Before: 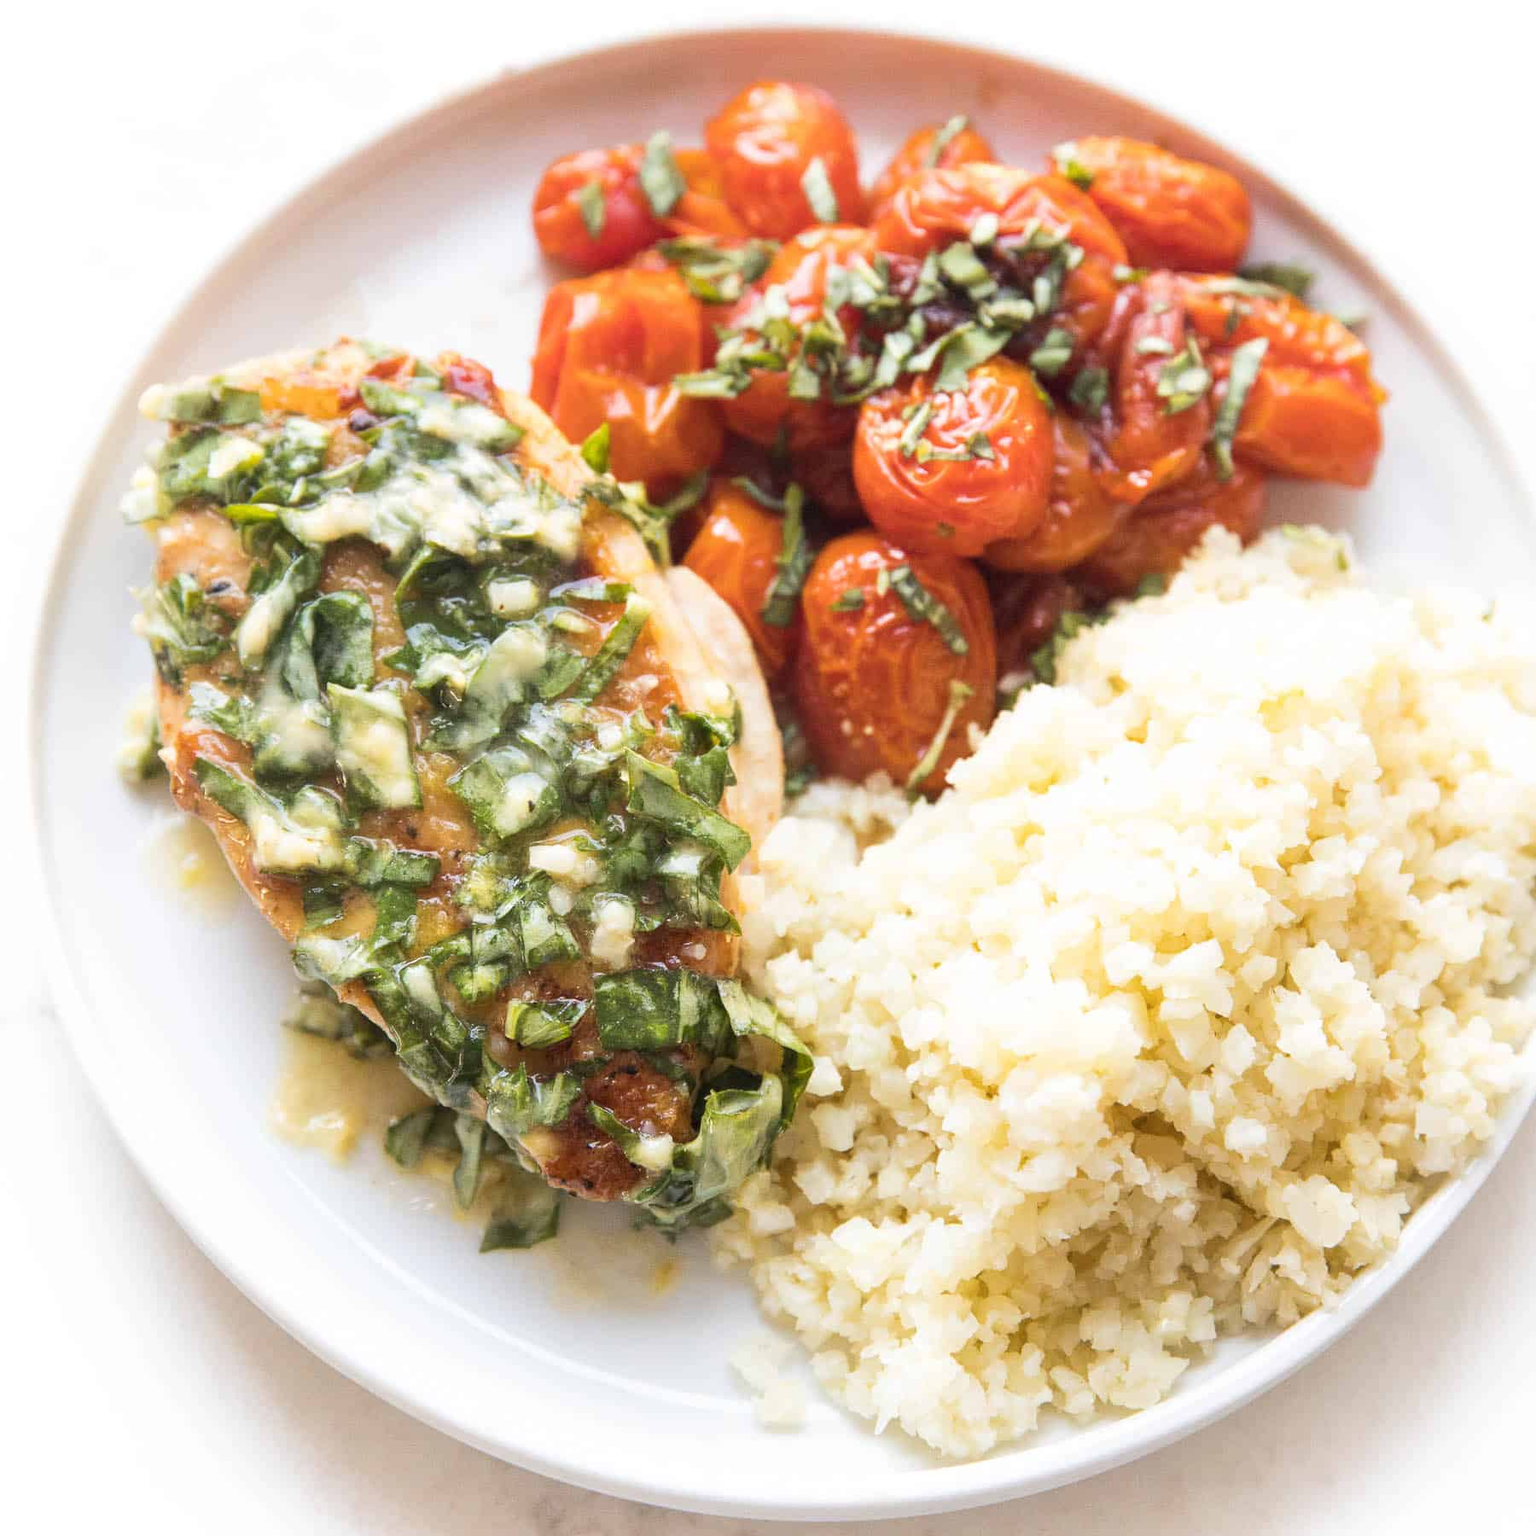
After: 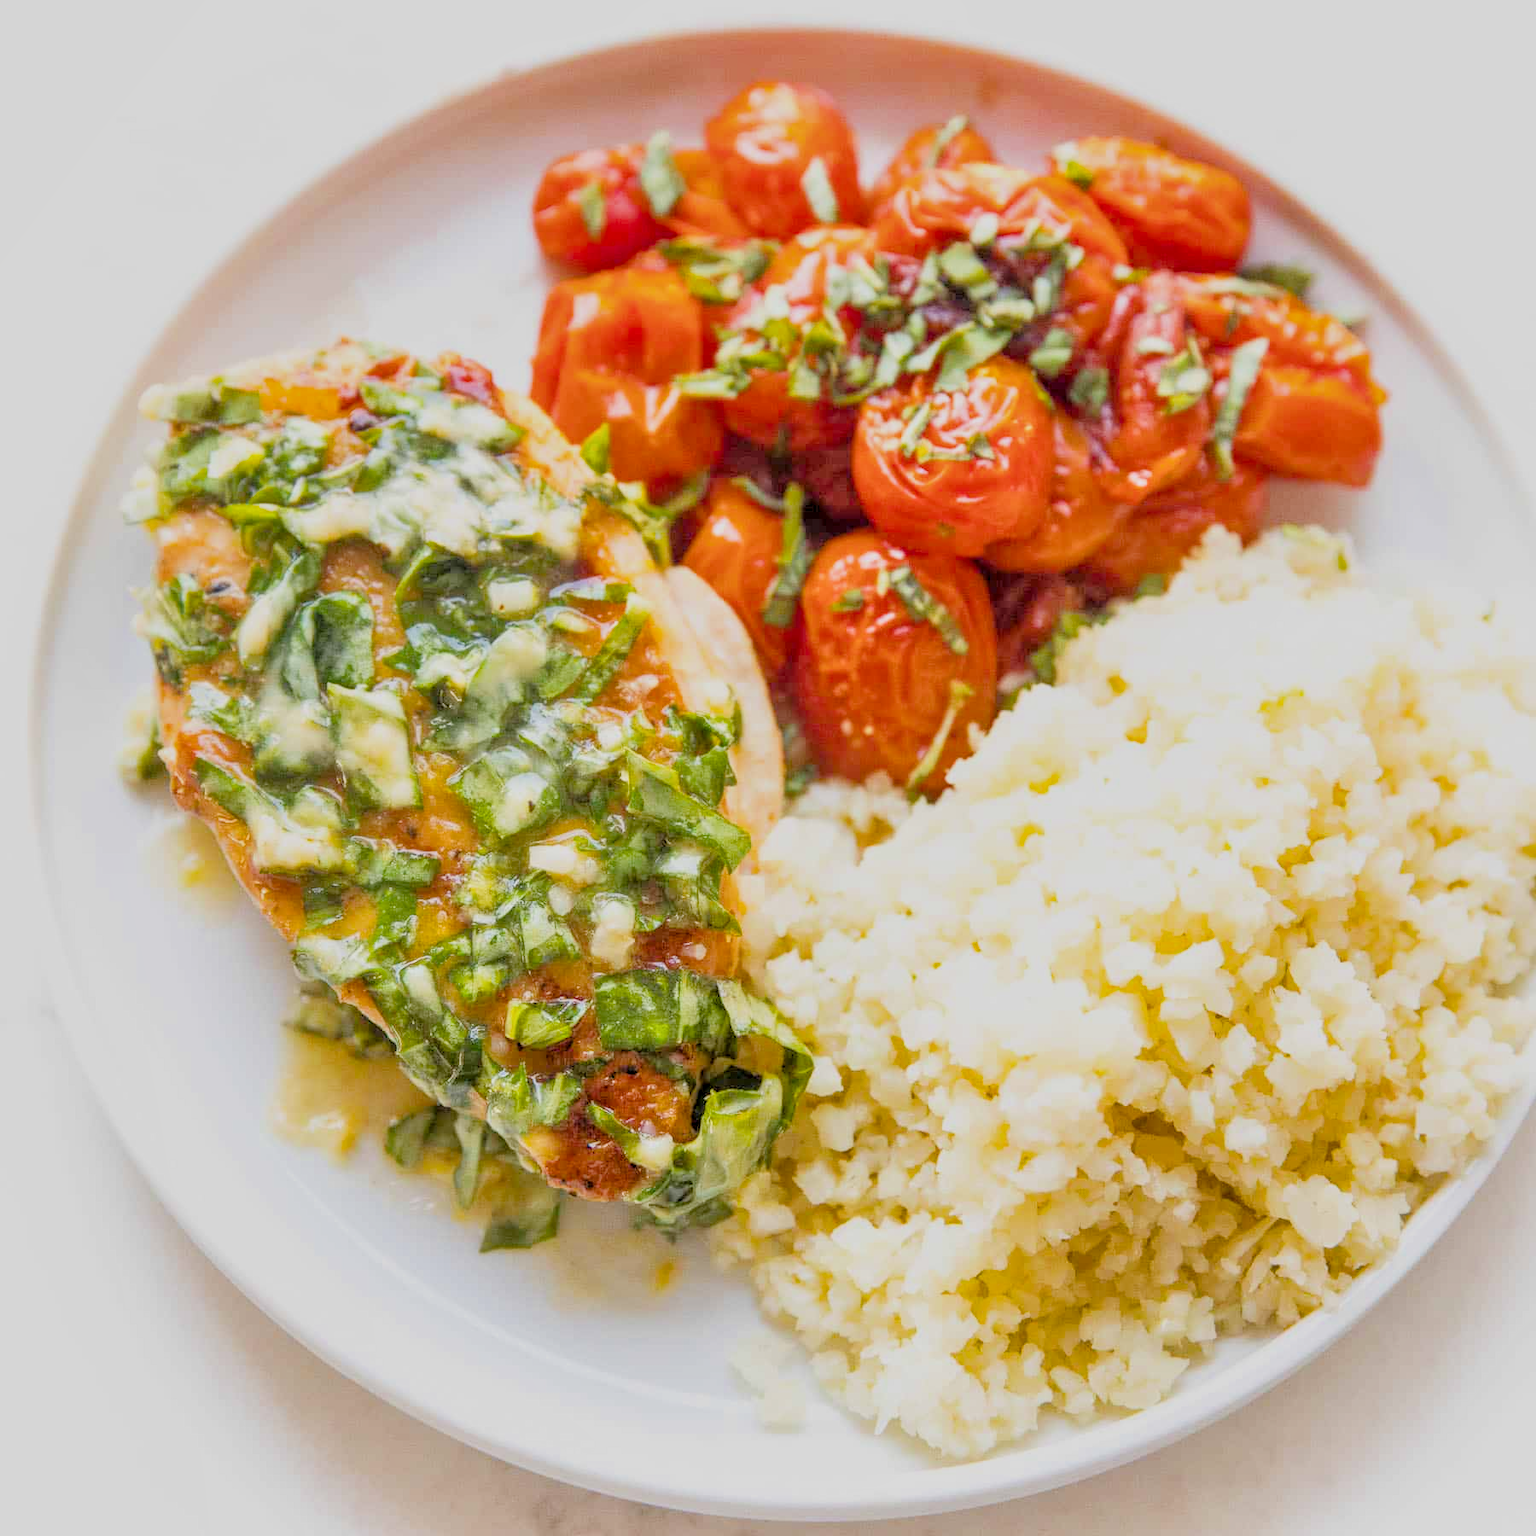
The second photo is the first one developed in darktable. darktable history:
filmic rgb "scene-referred default": black relative exposure -7.65 EV, white relative exposure 4.56 EV, hardness 3.61
local contrast: on, module defaults
color balance rgb: perceptual saturation grading › global saturation 25%, global vibrance 20%
tone equalizer "relight: fill-in": -7 EV 0.15 EV, -6 EV 0.6 EV, -5 EV 1.15 EV, -4 EV 1.33 EV, -3 EV 1.15 EV, -2 EV 0.6 EV, -1 EV 0.15 EV, mask exposure compensation -0.5 EV
